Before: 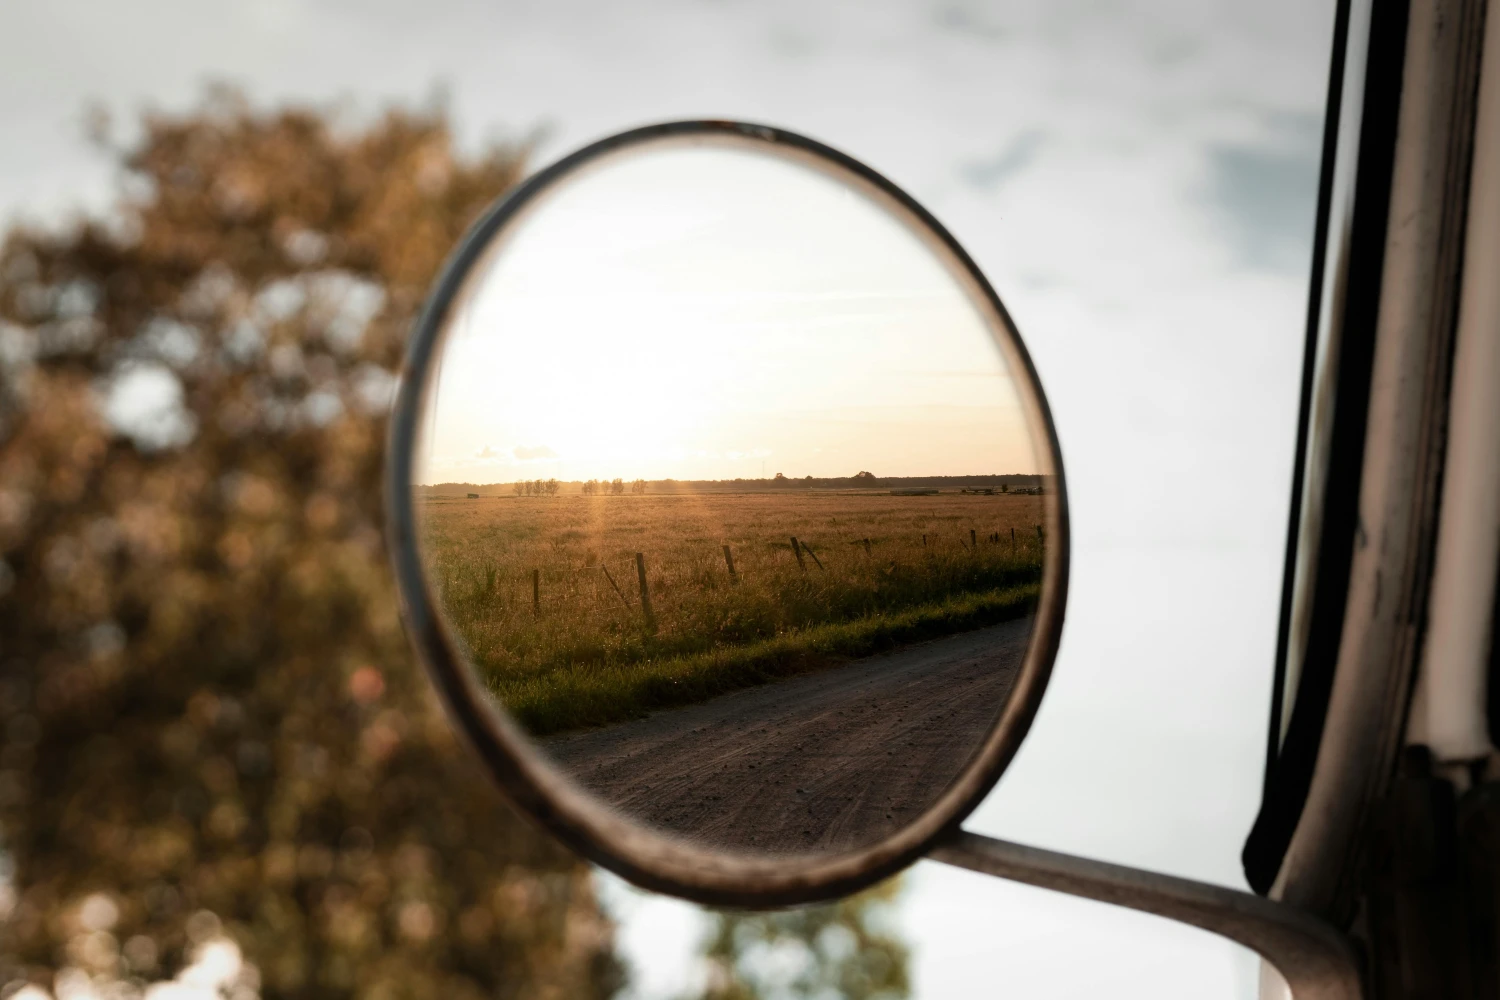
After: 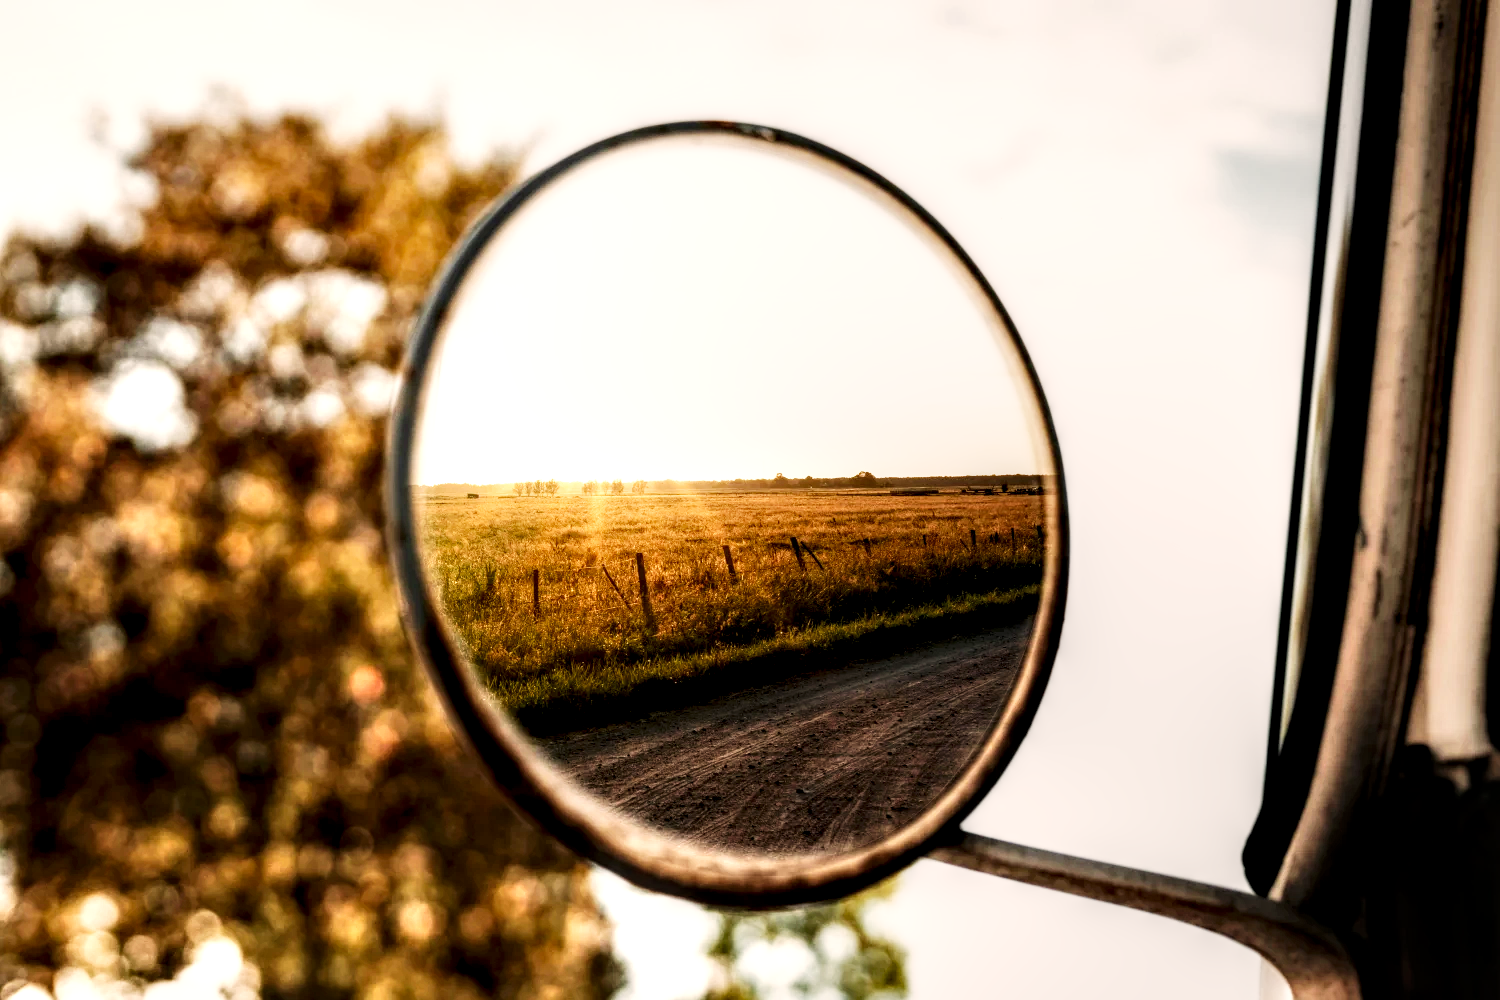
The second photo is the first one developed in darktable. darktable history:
local contrast: highlights 21%, shadows 71%, detail 170%
color correction: highlights a* 3.55, highlights b* 5.14
base curve: curves: ch0 [(0, 0) (0.007, 0.004) (0.027, 0.03) (0.046, 0.07) (0.207, 0.54) (0.442, 0.872) (0.673, 0.972) (1, 1)], preserve colors none
contrast brightness saturation: contrast 0.054
